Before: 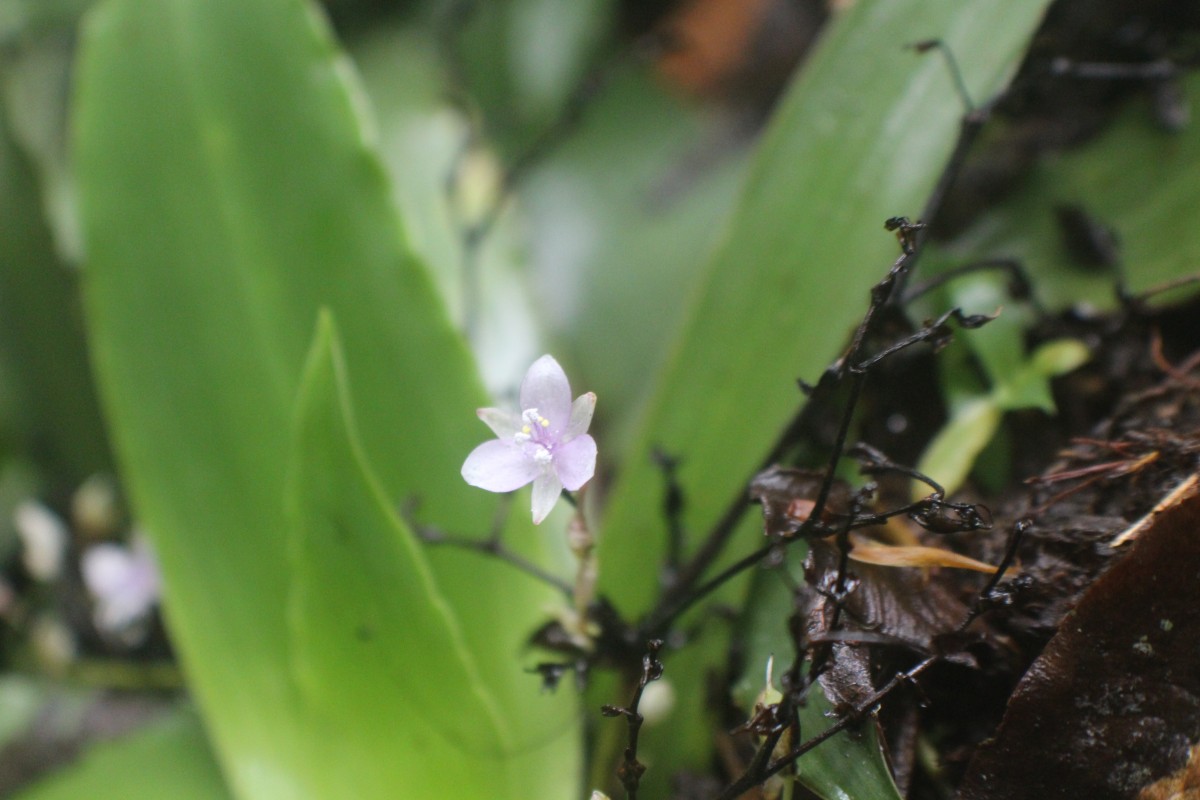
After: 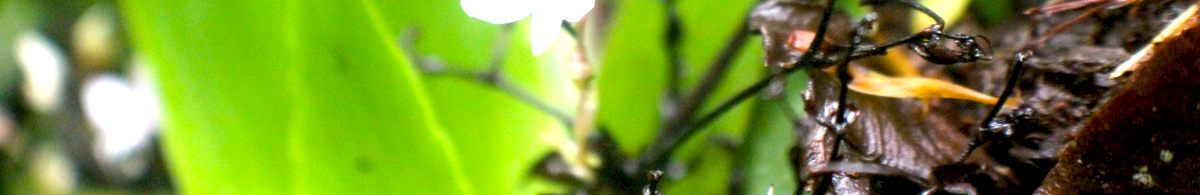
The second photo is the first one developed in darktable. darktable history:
exposure: black level correction 0.009, exposure 1.428 EV, compensate highlight preservation false
color balance rgb: linear chroma grading › mid-tones 7.809%, perceptual saturation grading › global saturation 17.378%, global vibrance 20%
crop and rotate: top 58.626%, bottom 16.875%
